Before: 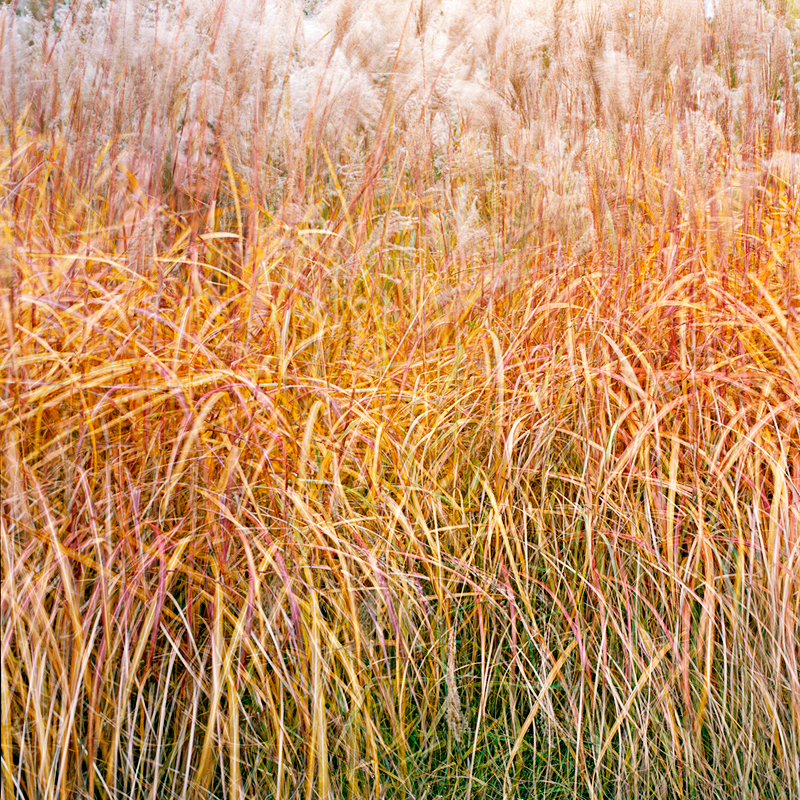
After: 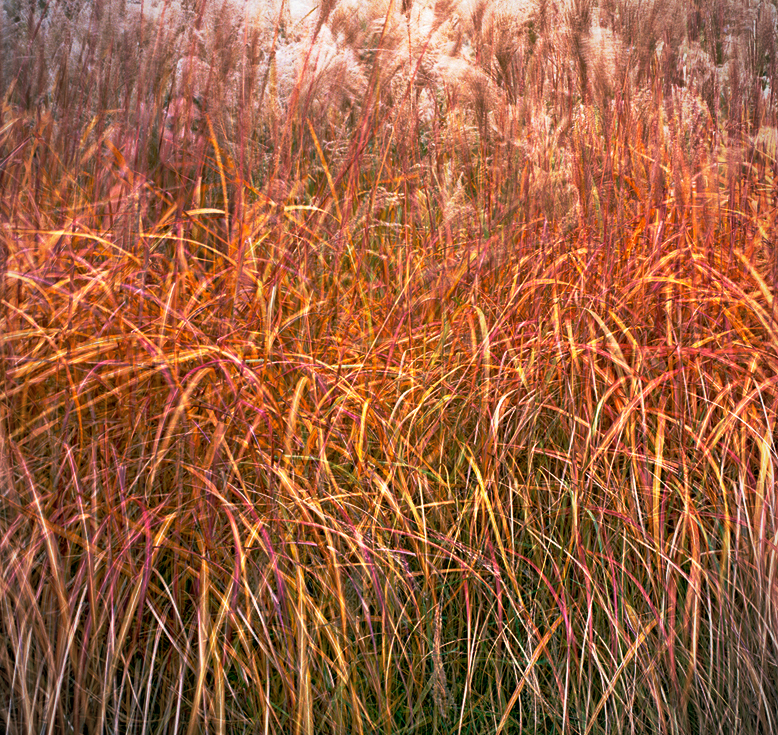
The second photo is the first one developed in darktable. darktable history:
crop: left 1.866%, top 3.105%, right 0.762%, bottom 4.945%
velvia: on, module defaults
base curve: curves: ch0 [(0, 0) (0.564, 0.291) (0.802, 0.731) (1, 1)], preserve colors none
levels: black 0.061%
vignetting: fall-off start 91.26%
